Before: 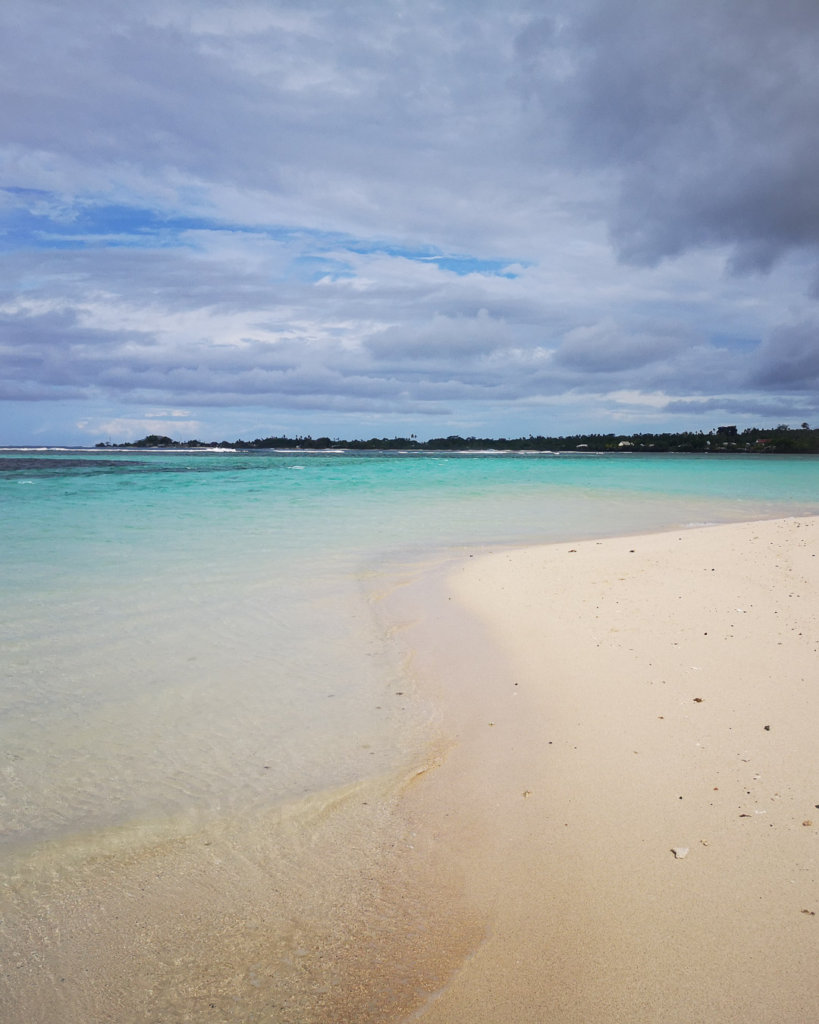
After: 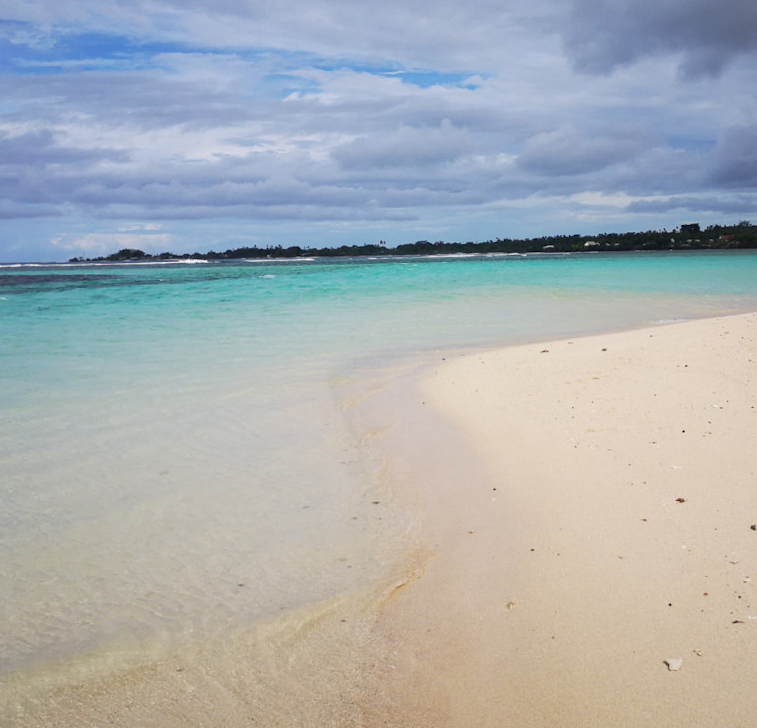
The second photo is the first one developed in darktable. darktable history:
vibrance: vibrance 15%
crop: top 13.819%, bottom 11.169%
rotate and perspective: rotation -1.68°, lens shift (vertical) -0.146, crop left 0.049, crop right 0.912, crop top 0.032, crop bottom 0.96
